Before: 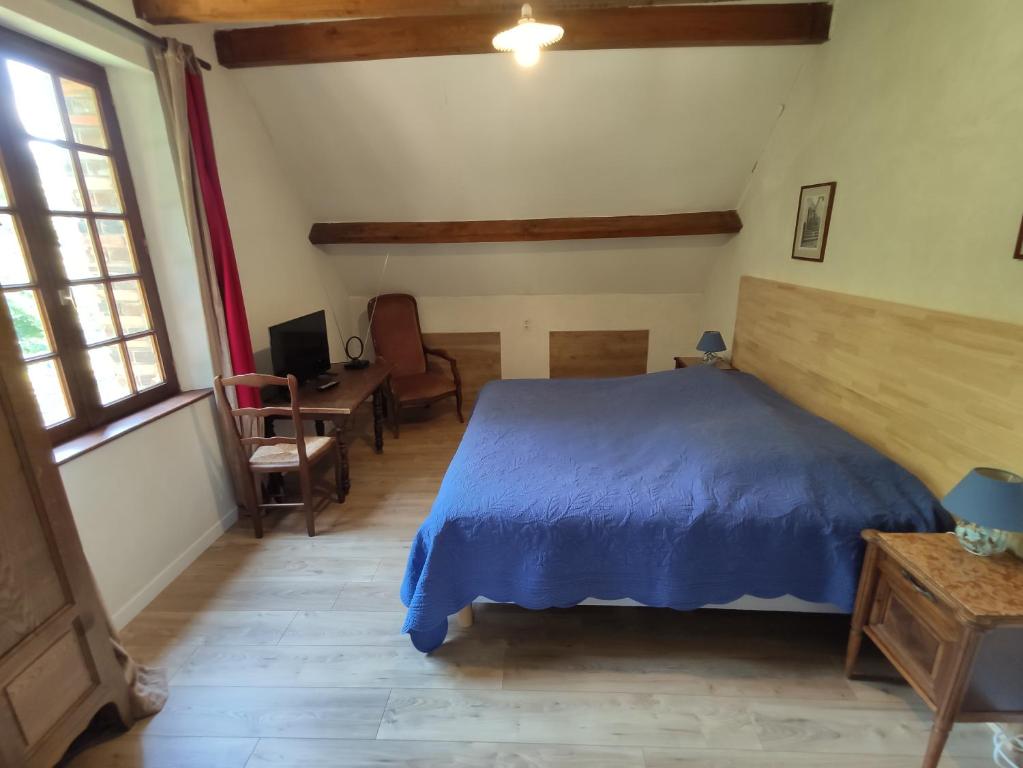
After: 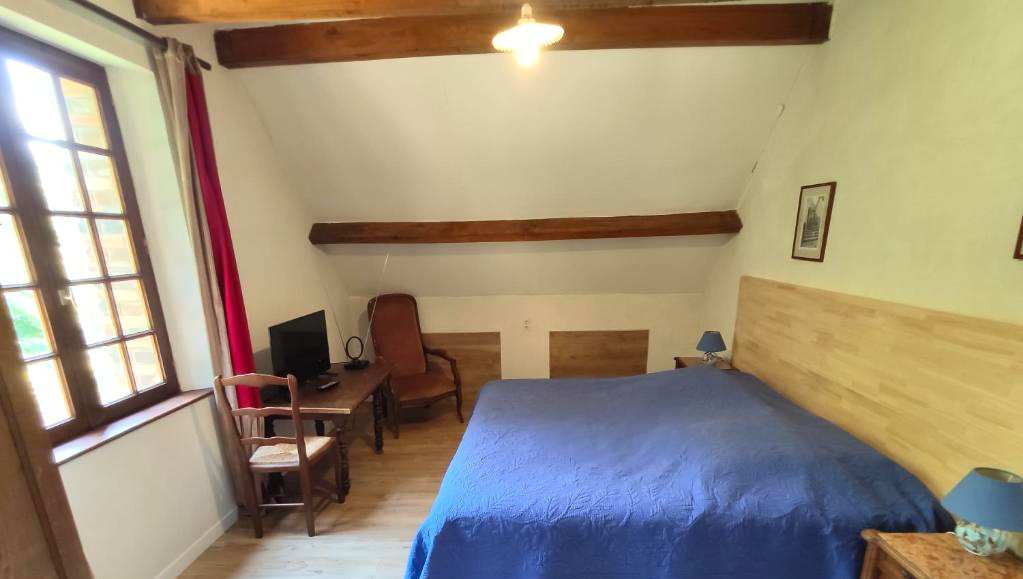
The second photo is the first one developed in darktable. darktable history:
contrast brightness saturation: contrast 0.204, brightness 0.17, saturation 0.217
crop: bottom 24.576%
